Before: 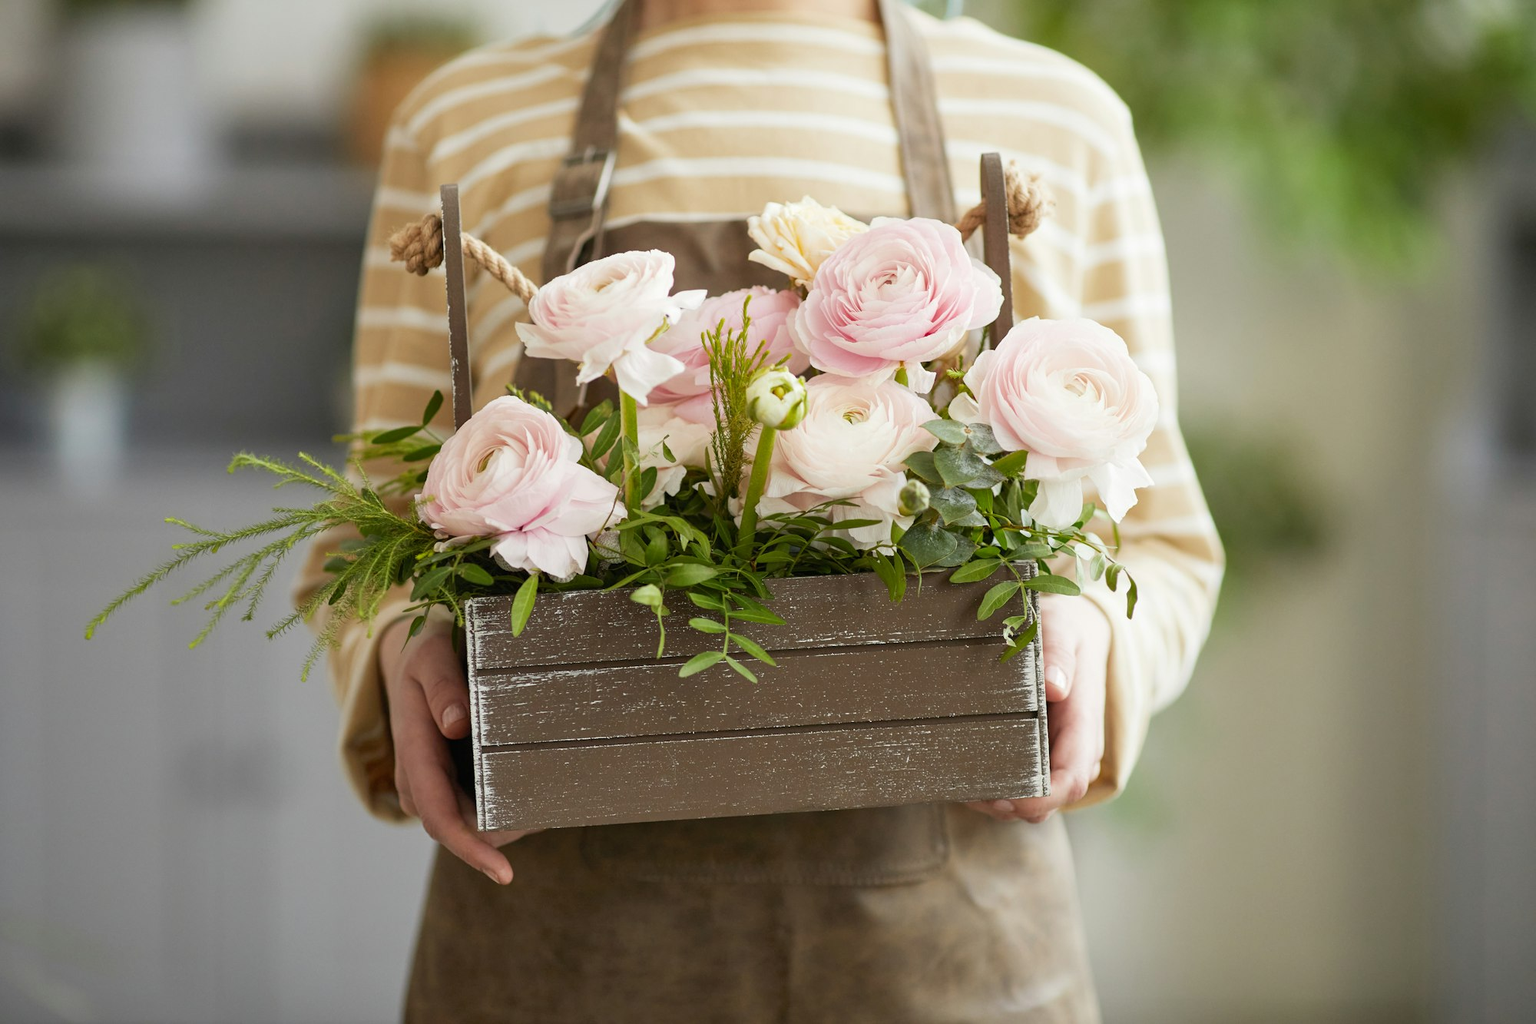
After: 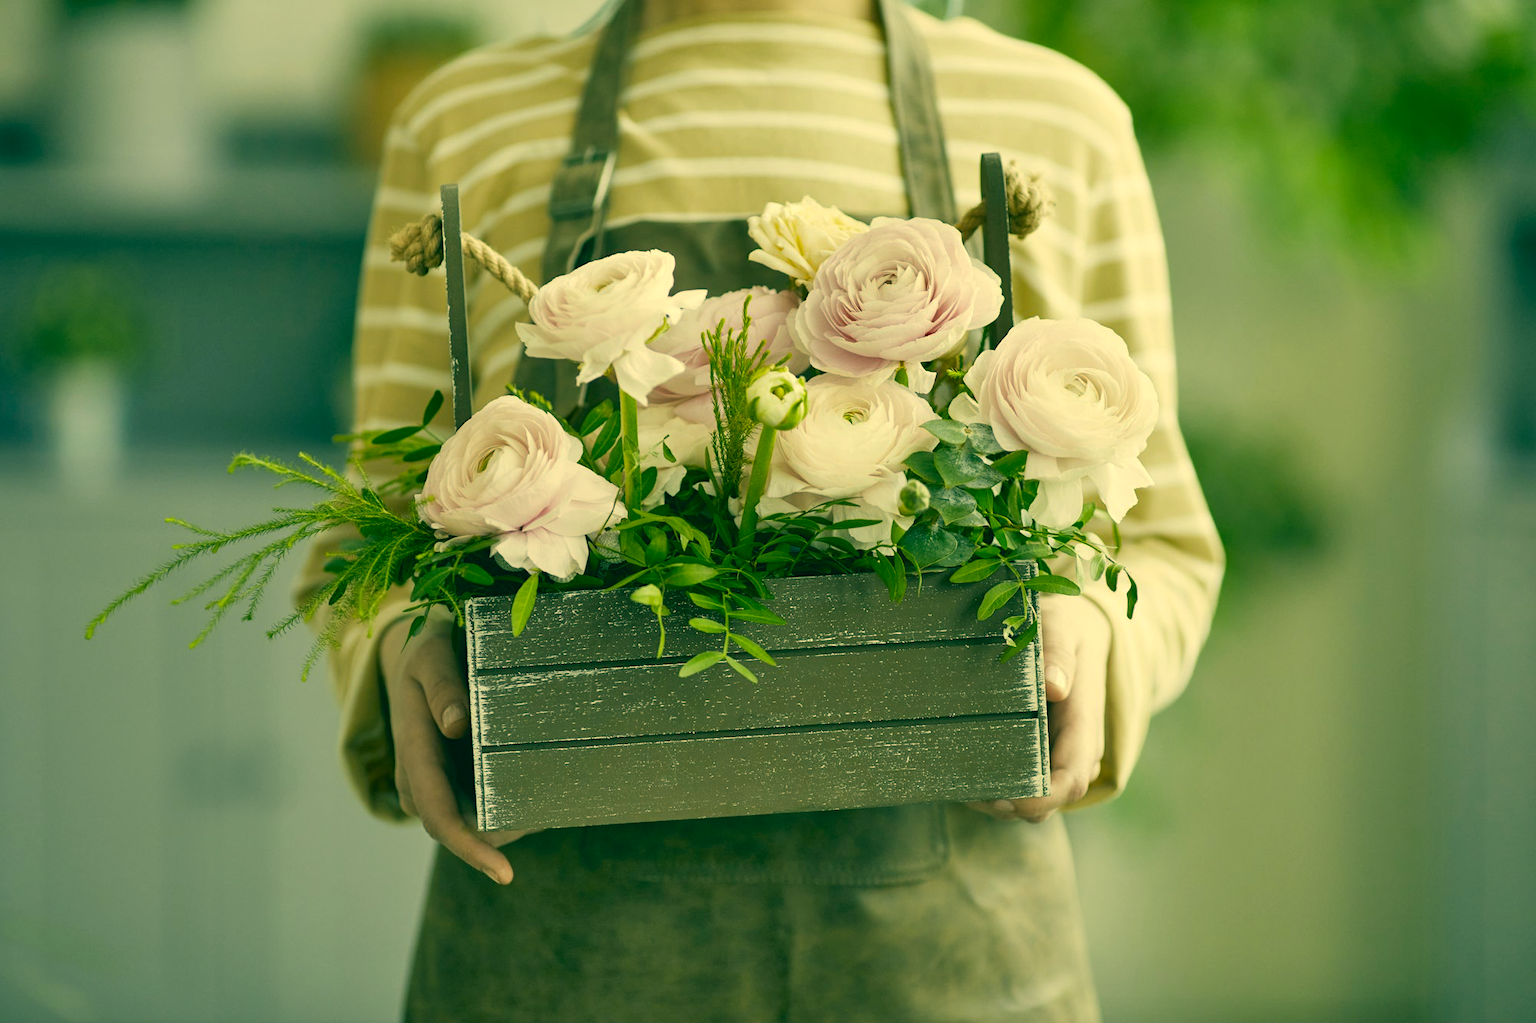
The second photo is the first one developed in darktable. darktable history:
color correction: highlights a* 1.83, highlights b* 34.02, shadows a* -36.68, shadows b* -5.48
shadows and highlights: soften with gaussian
